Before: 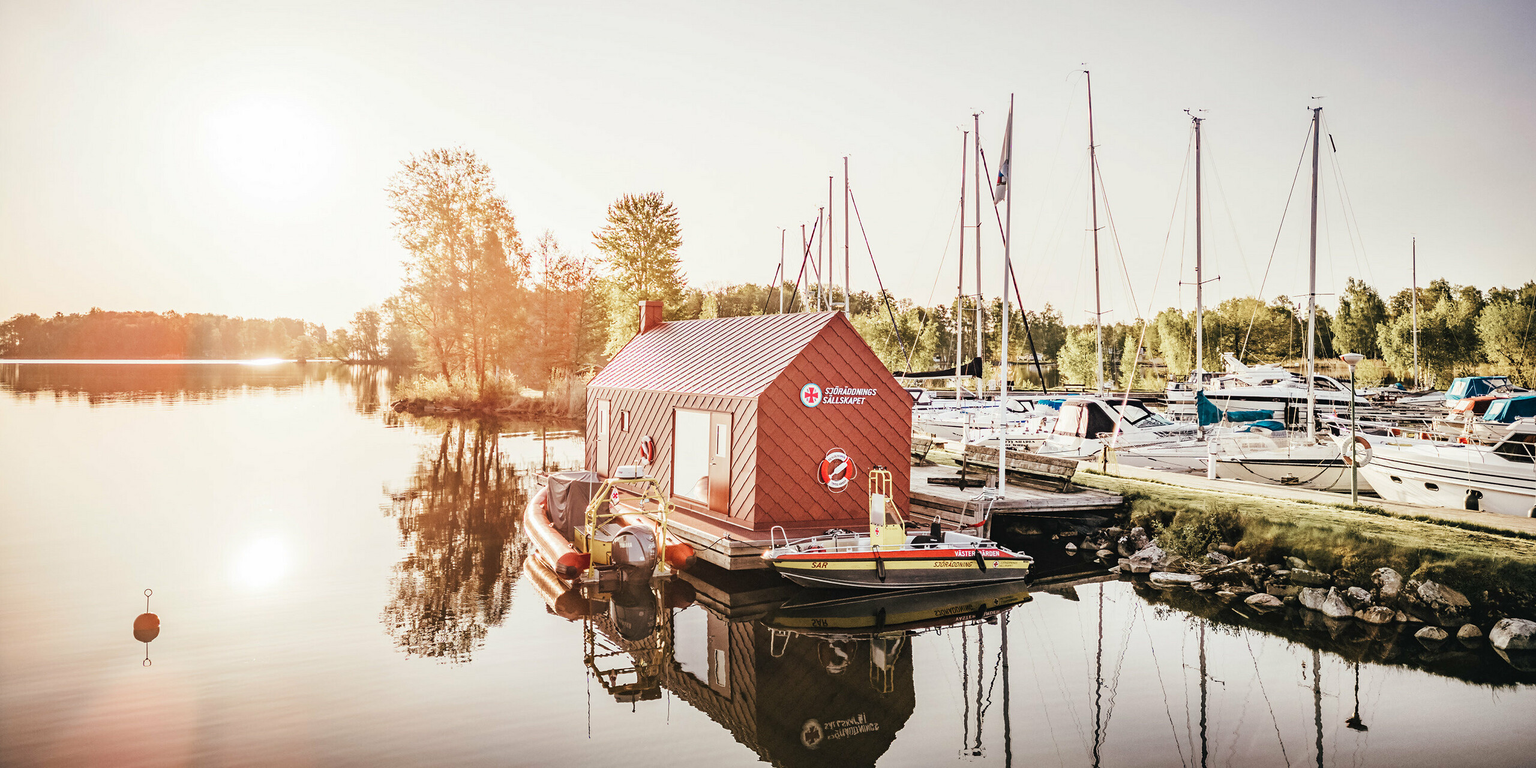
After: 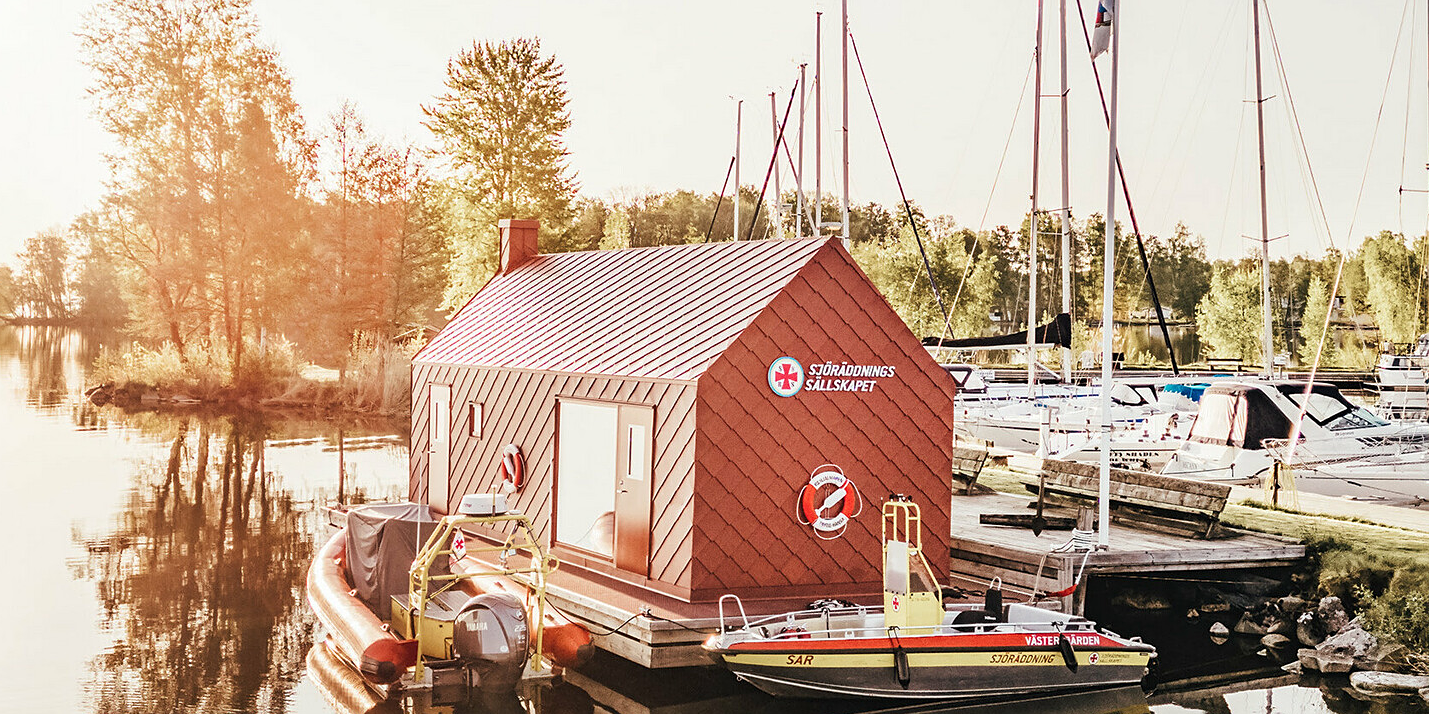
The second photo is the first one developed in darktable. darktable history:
sharpen: radius 1.272, amount 0.305, threshold 0
crop and rotate: left 22.13%, top 22.054%, right 22.026%, bottom 22.102%
